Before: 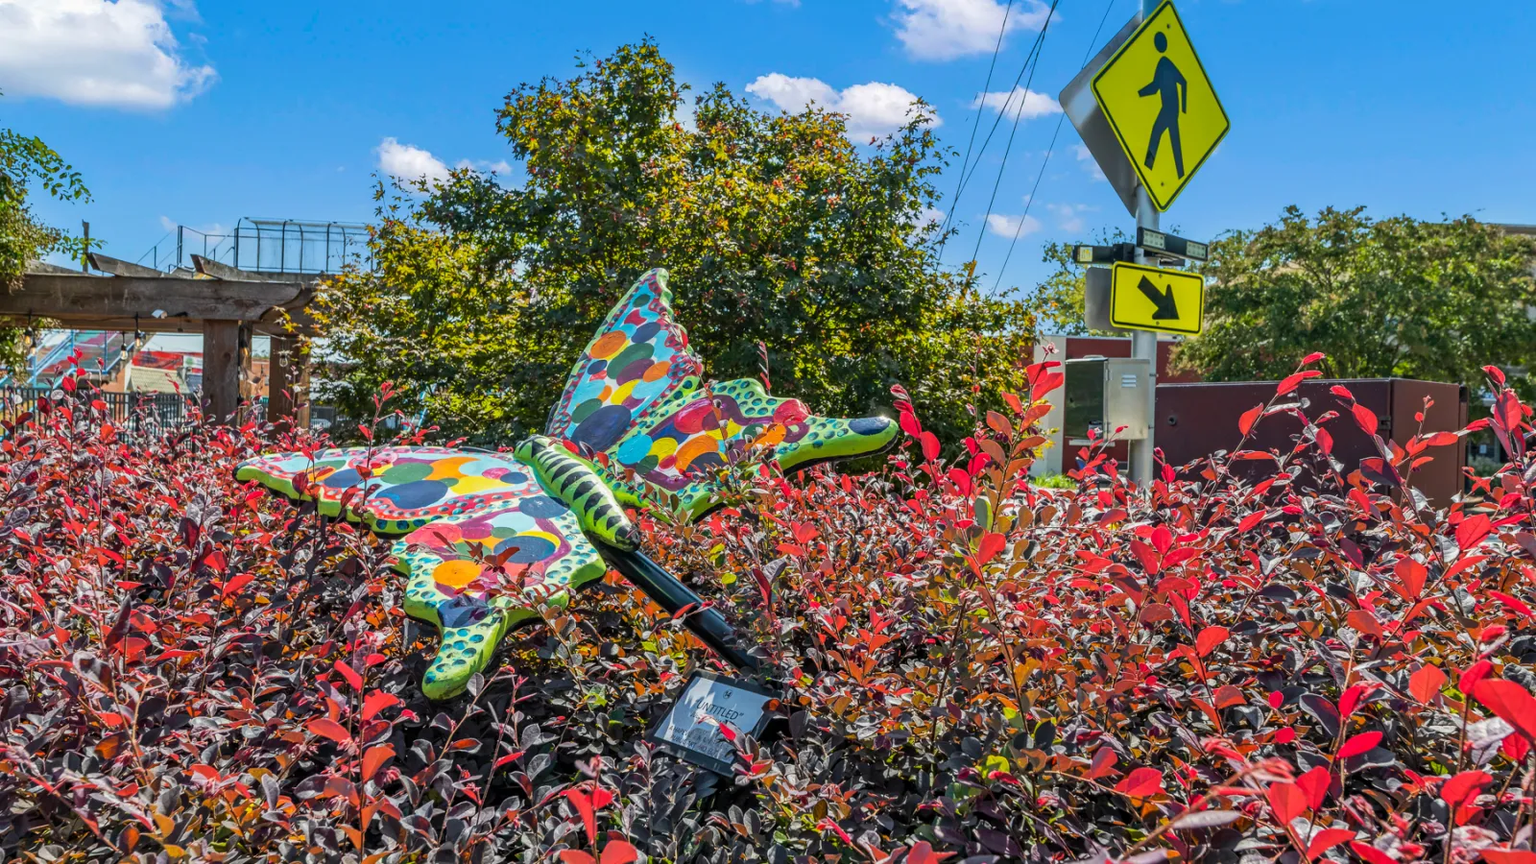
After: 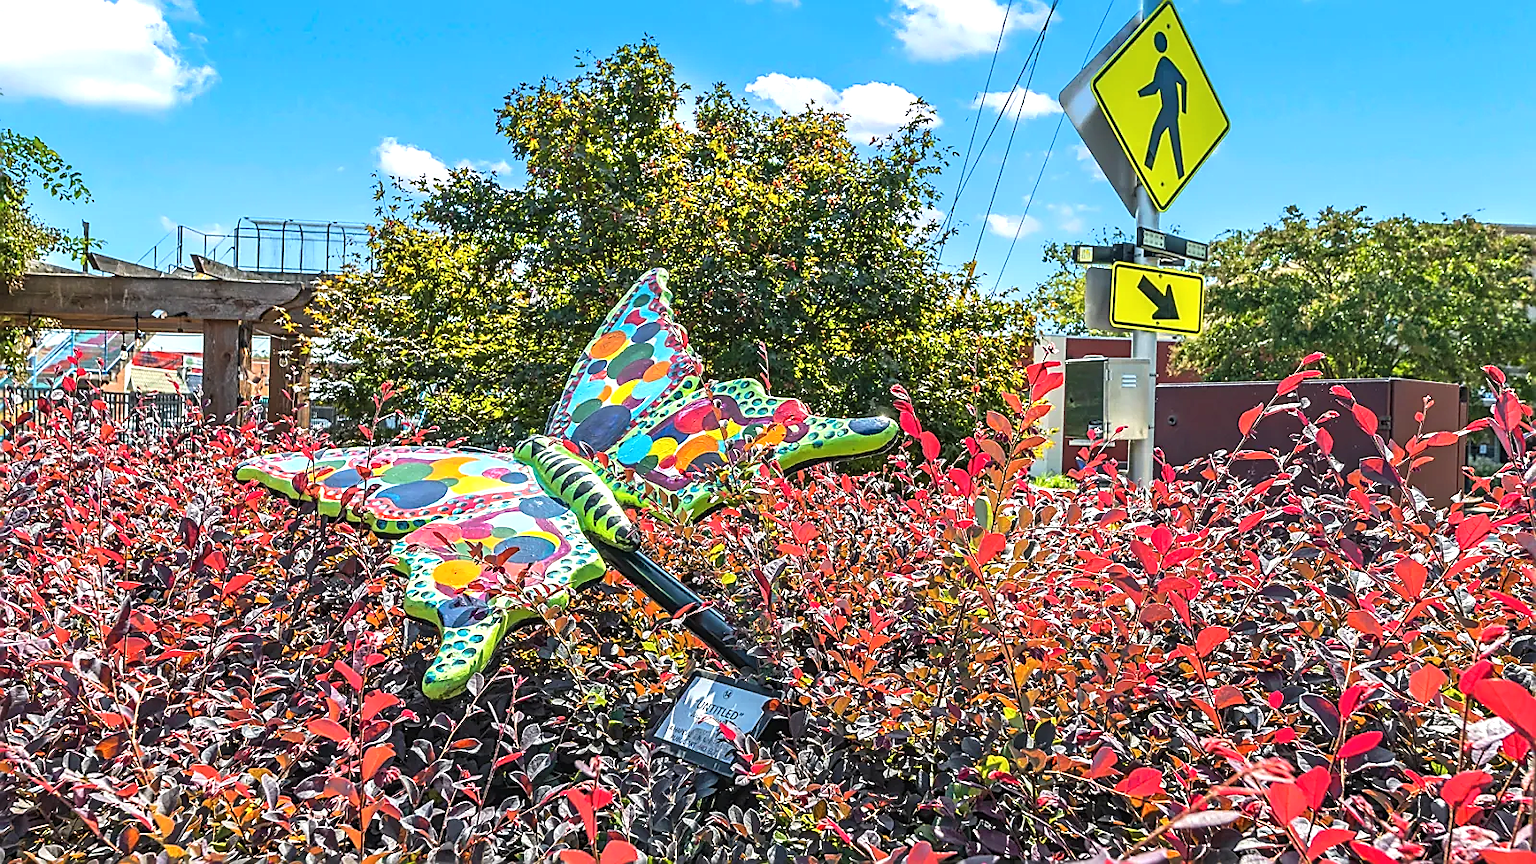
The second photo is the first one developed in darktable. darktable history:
sharpen: radius 1.397, amount 1.26, threshold 0.663
exposure: black level correction -0.002, exposure 0.715 EV, compensate highlight preservation false
